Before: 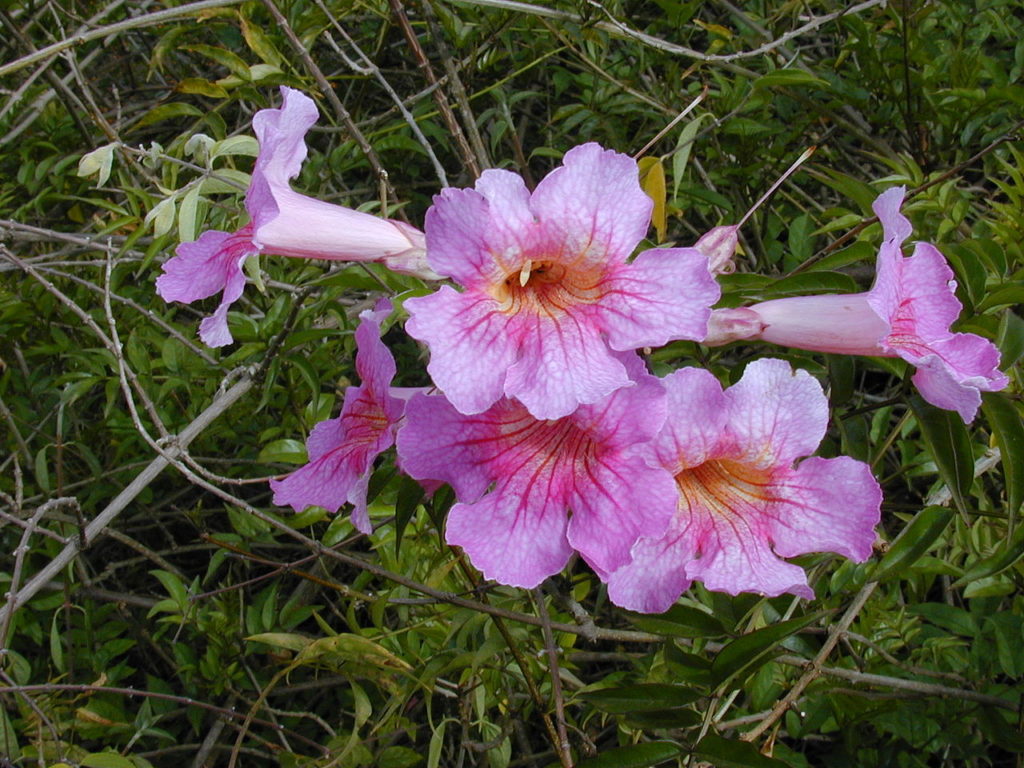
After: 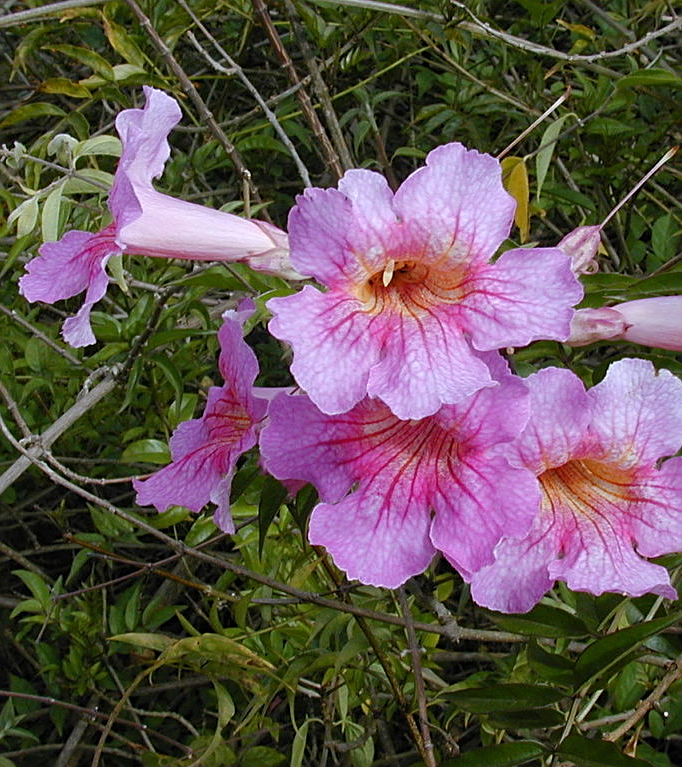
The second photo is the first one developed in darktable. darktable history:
sharpen: on, module defaults
crop and rotate: left 13.409%, right 19.924%
